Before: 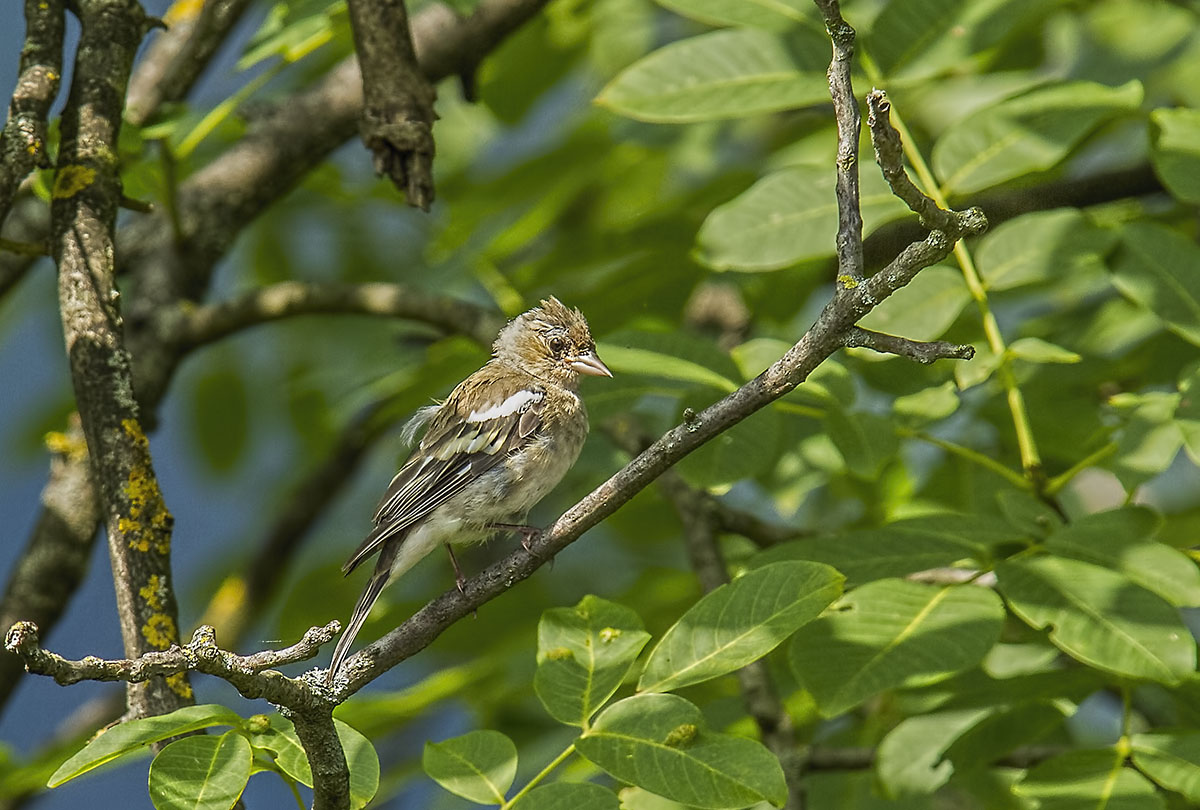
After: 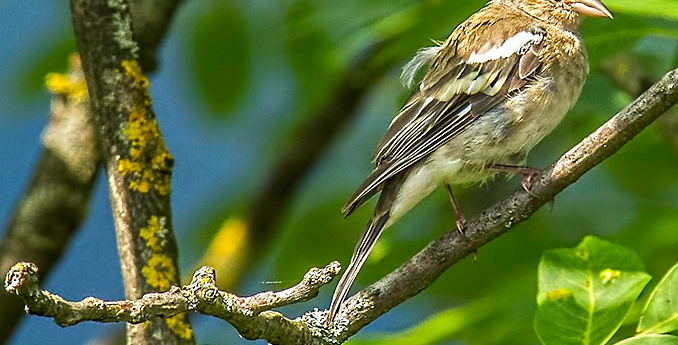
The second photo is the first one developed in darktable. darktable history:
contrast brightness saturation: contrast 0.038, saturation 0.158
crop: top 44.417%, right 43.487%, bottom 12.868%
exposure: black level correction 0, exposure 0.499 EV, compensate highlight preservation false
